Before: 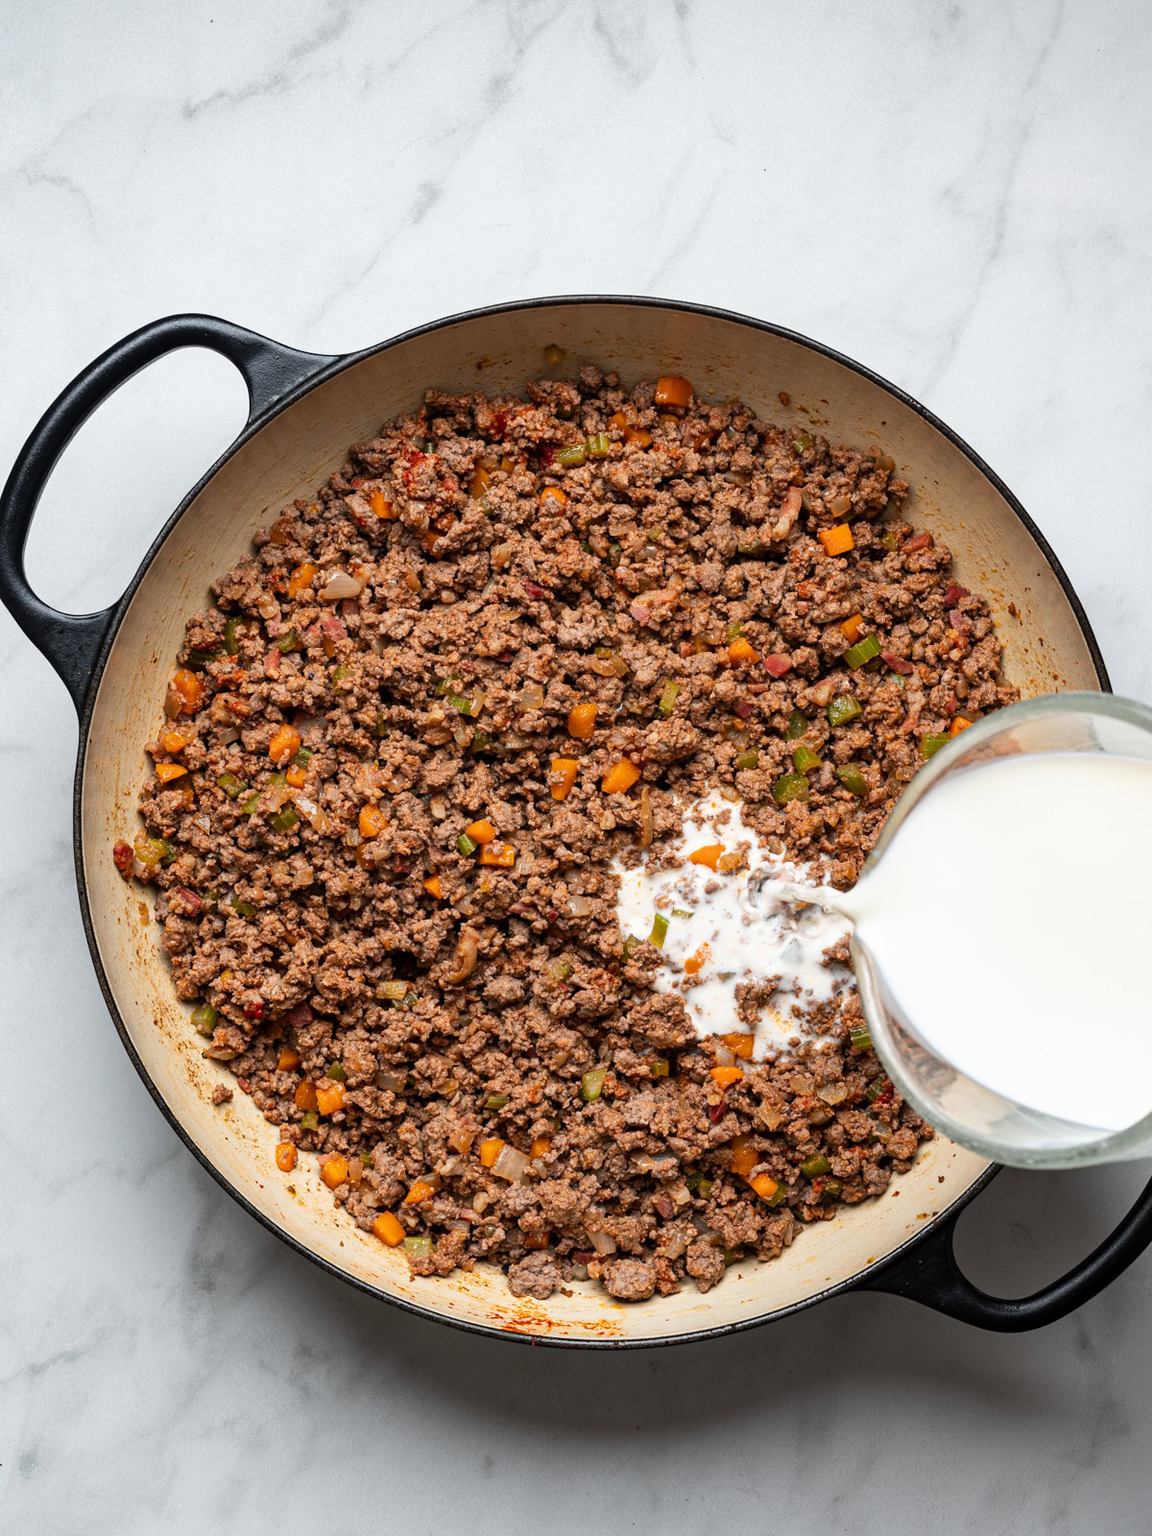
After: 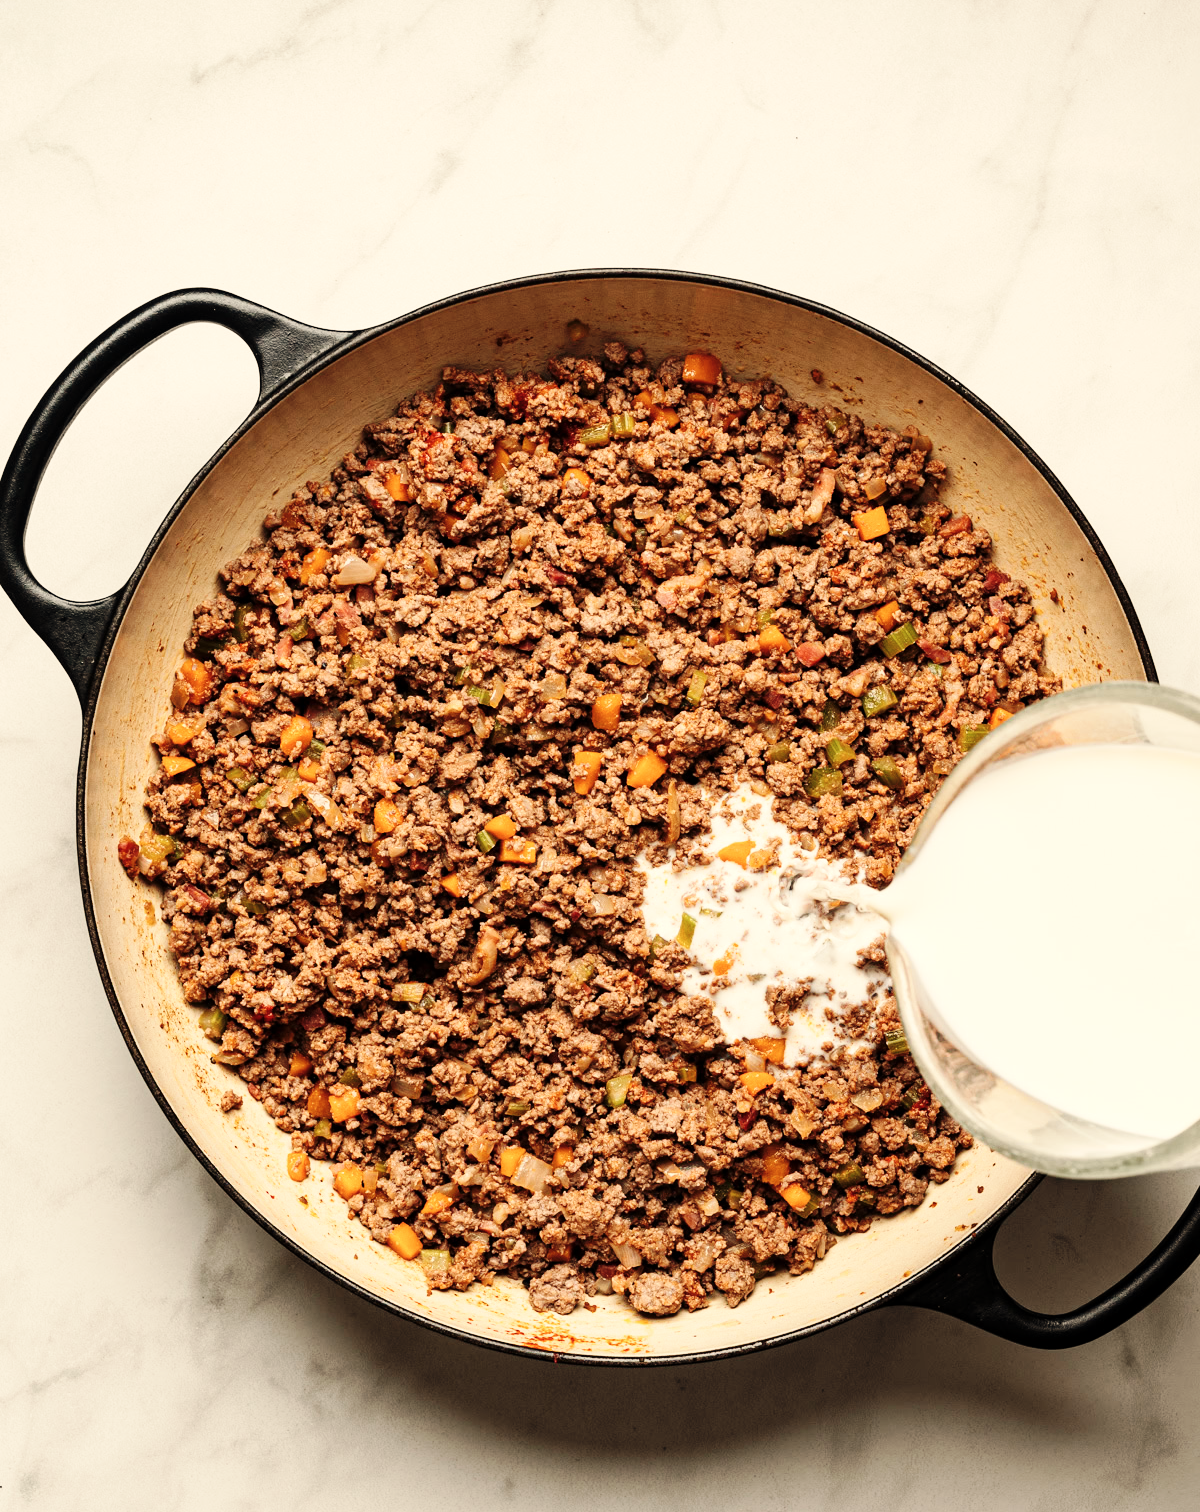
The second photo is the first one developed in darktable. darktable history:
crop and rotate: top 2.479%, bottom 3.018%
base curve: curves: ch0 [(0, 0) (0.036, 0.025) (0.121, 0.166) (0.206, 0.329) (0.605, 0.79) (1, 1)], preserve colors none
exposure: black level correction 0.001, compensate highlight preservation false
white balance: red 1.138, green 0.996, blue 0.812
contrast brightness saturation: contrast 0.06, brightness -0.01, saturation -0.23
